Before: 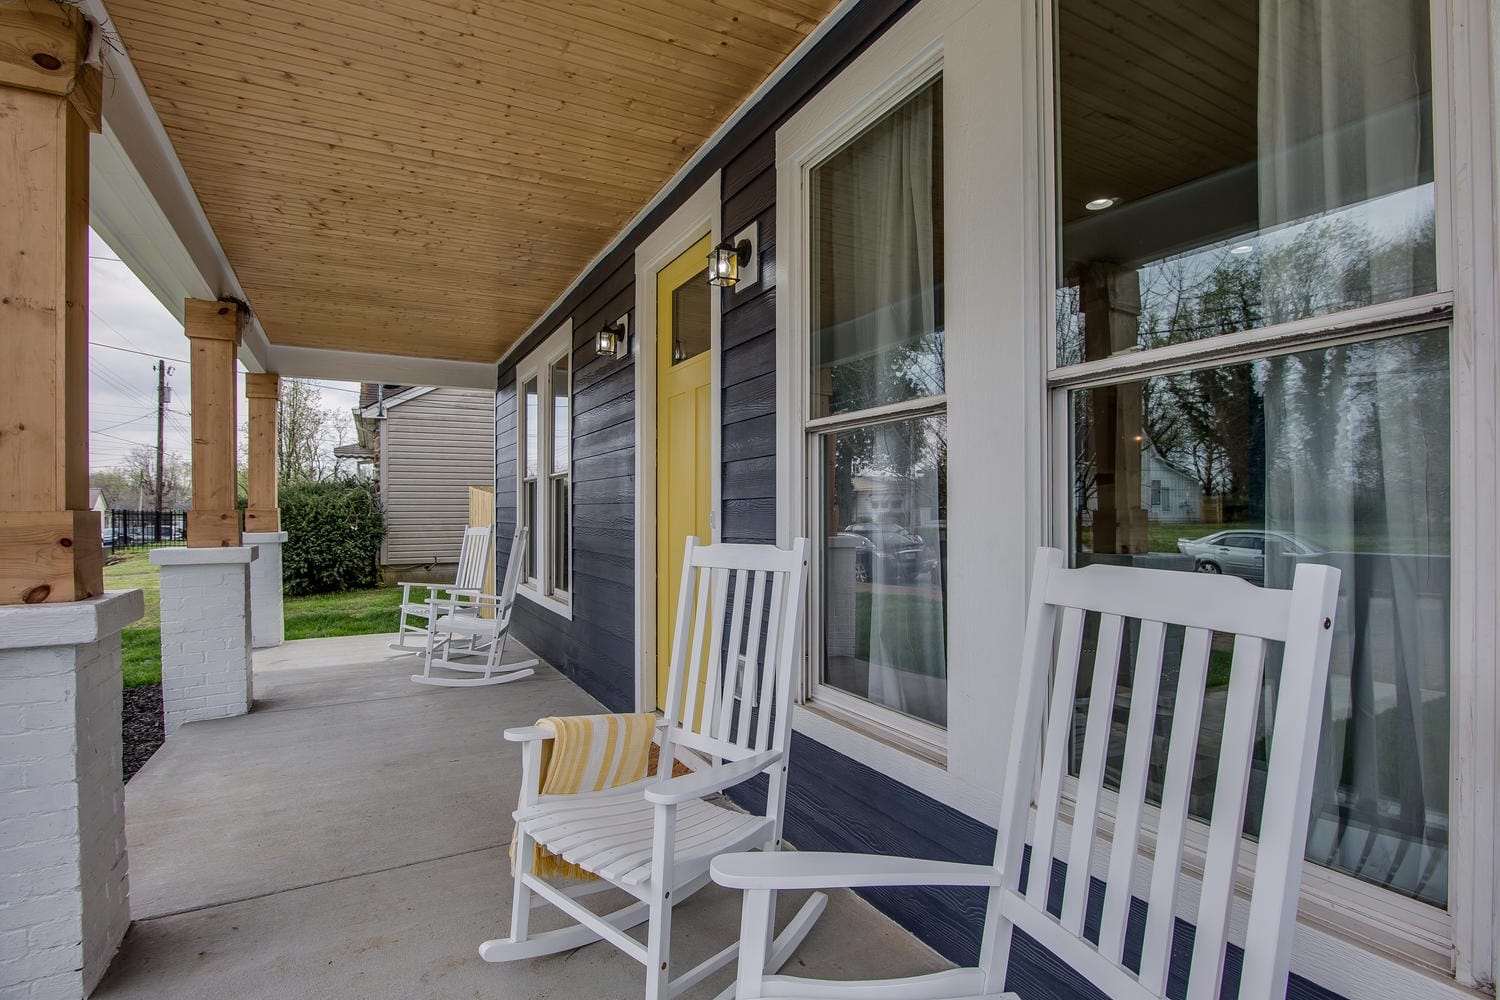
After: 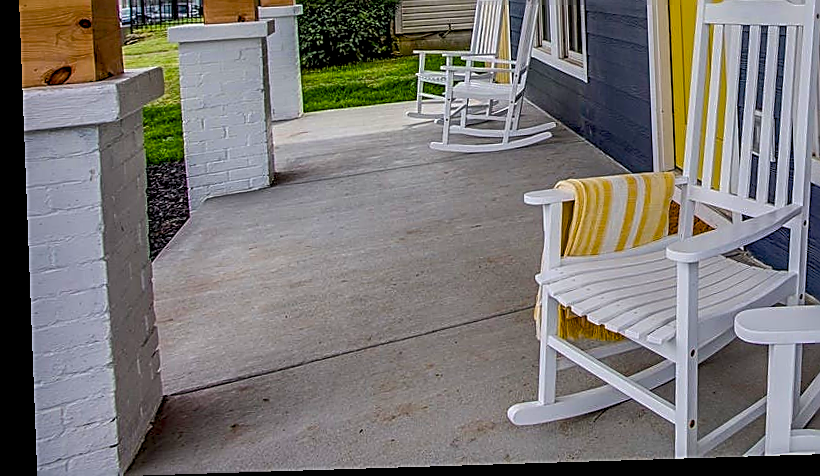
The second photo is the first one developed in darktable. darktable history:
color balance rgb: linear chroma grading › global chroma 9%, perceptual saturation grading › global saturation 36%, perceptual saturation grading › shadows 35%, perceptual brilliance grading › global brilliance 15%, perceptual brilliance grading › shadows -35%, global vibrance 15%
crop and rotate: top 54.778%, right 46.61%, bottom 0.159%
shadows and highlights: on, module defaults
sharpen: amount 1
local contrast: highlights 40%, shadows 60%, detail 136%, midtone range 0.514
white balance: emerald 1
filmic rgb: black relative exposure -15 EV, white relative exposure 3 EV, threshold 6 EV, target black luminance 0%, hardness 9.27, latitude 99%, contrast 0.912, shadows ↔ highlights balance 0.505%, add noise in highlights 0, color science v3 (2019), use custom middle-gray values true, iterations of high-quality reconstruction 0, contrast in highlights soft, enable highlight reconstruction true
rotate and perspective: rotation -2.22°, lens shift (horizontal) -0.022, automatic cropping off
